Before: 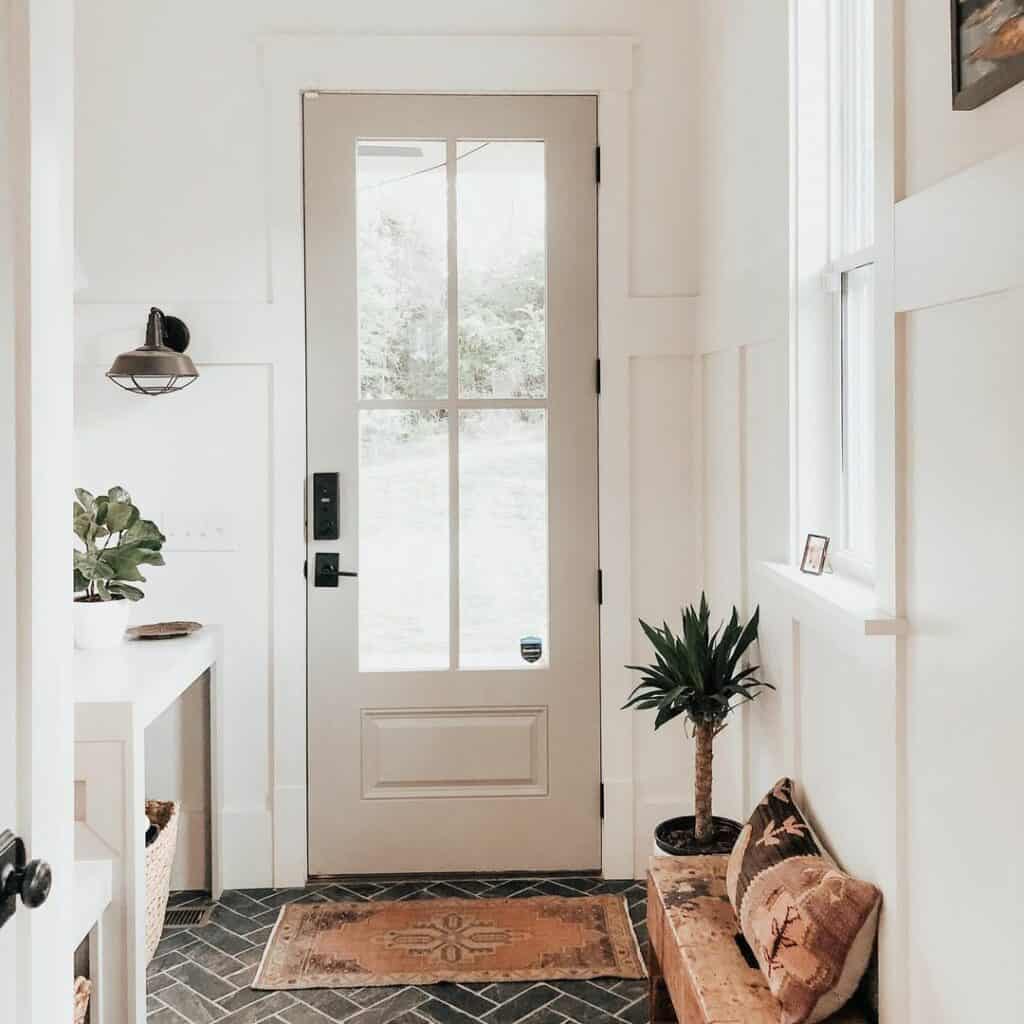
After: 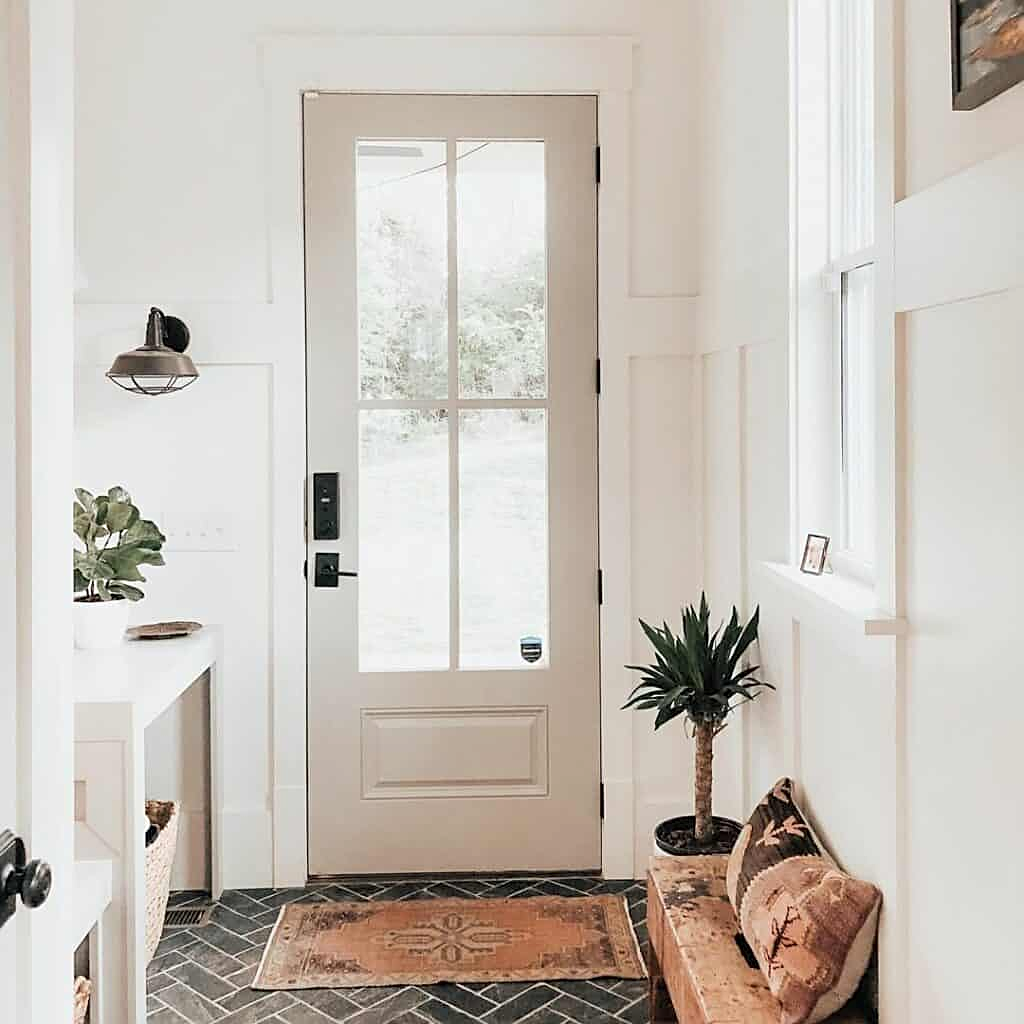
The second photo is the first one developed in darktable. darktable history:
sharpen: on, module defaults
contrast brightness saturation: contrast 0.05, brightness 0.064, saturation 0.006
